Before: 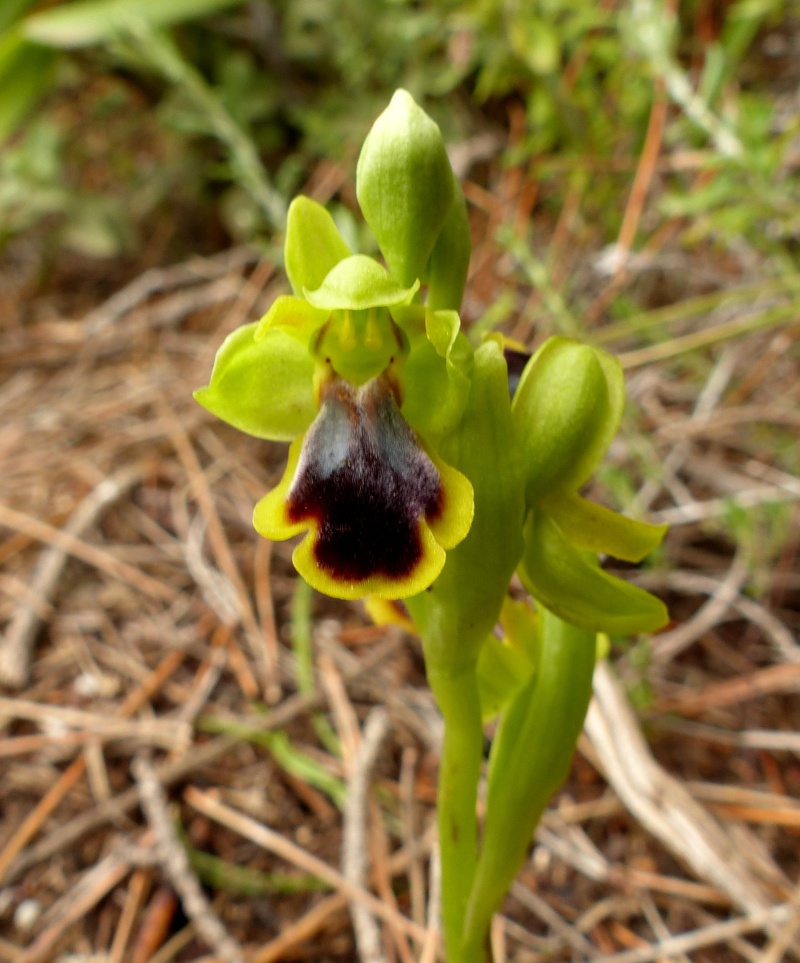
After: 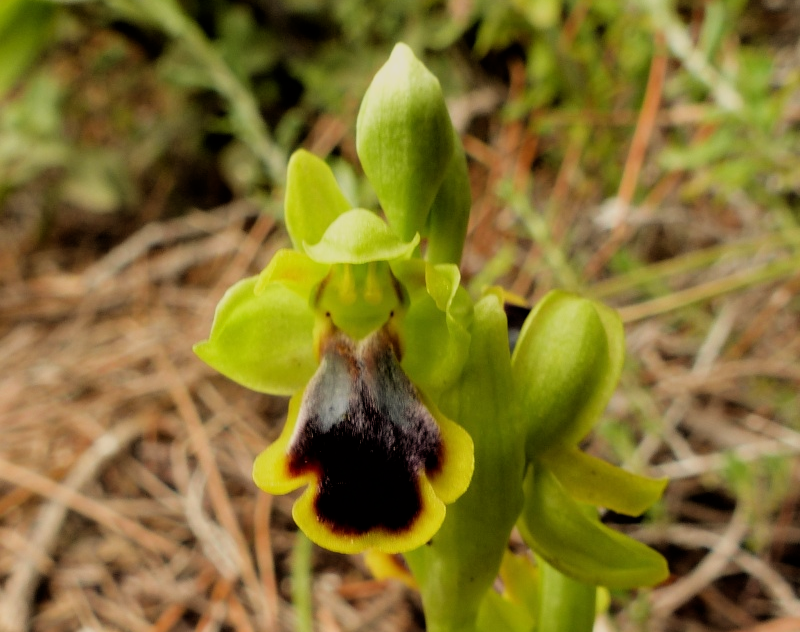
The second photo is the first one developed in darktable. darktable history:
crop and rotate: top 4.848%, bottom 29.503%
white balance: red 1.029, blue 0.92
filmic rgb: black relative exposure -5 EV, hardness 2.88, contrast 1.1, highlights saturation mix -20%
